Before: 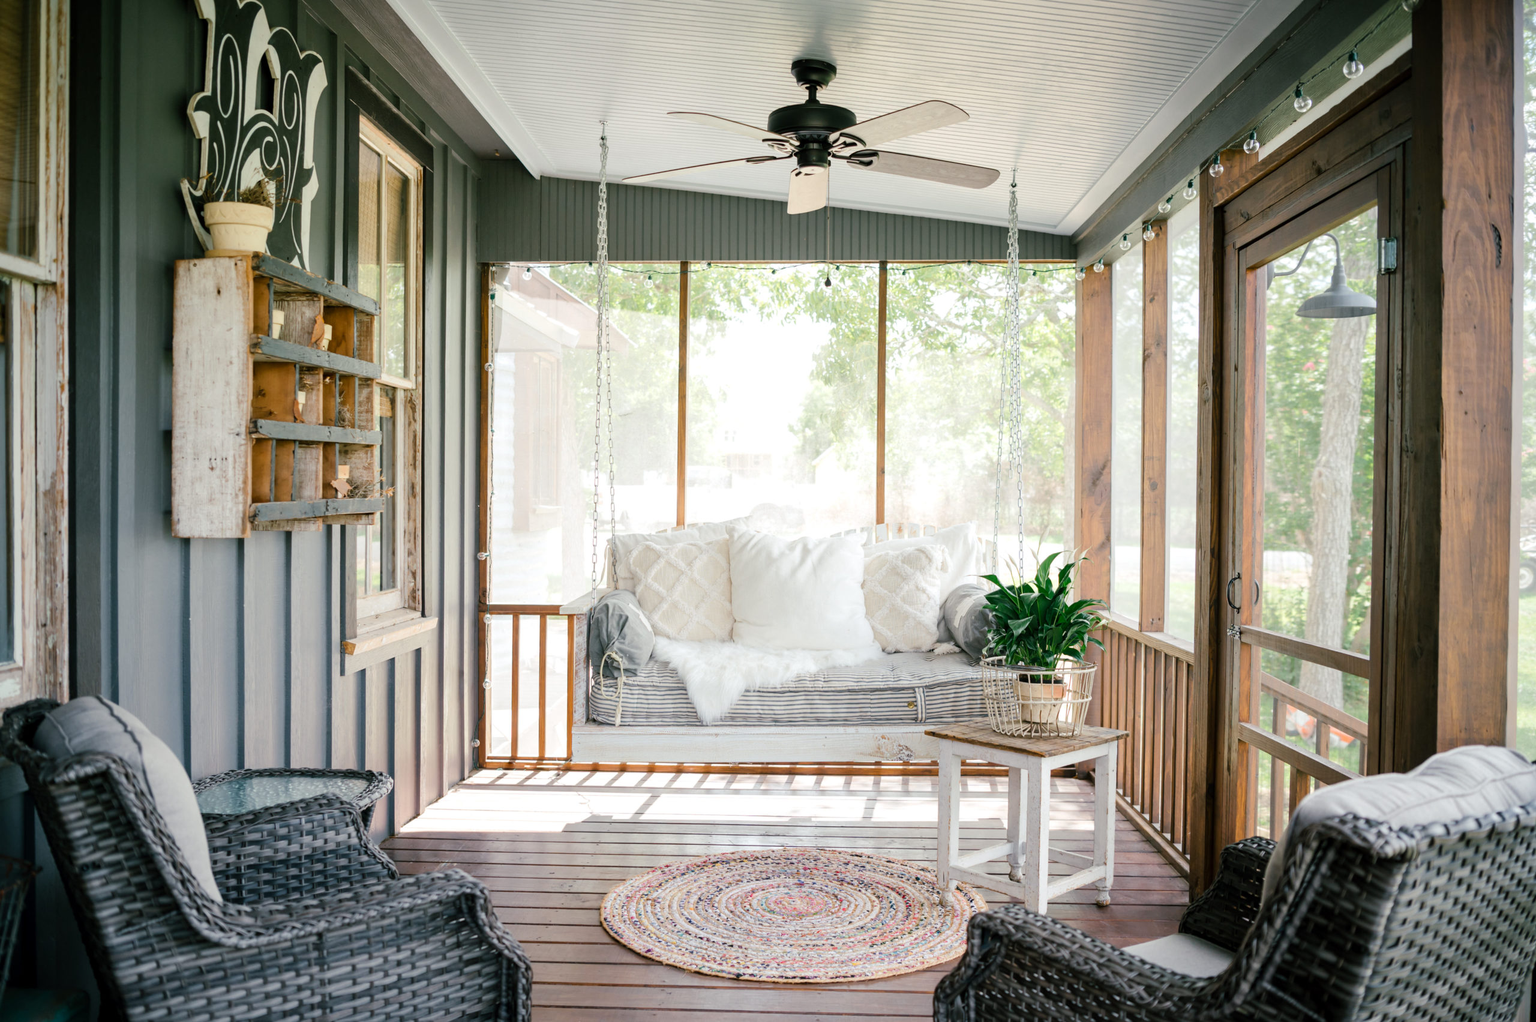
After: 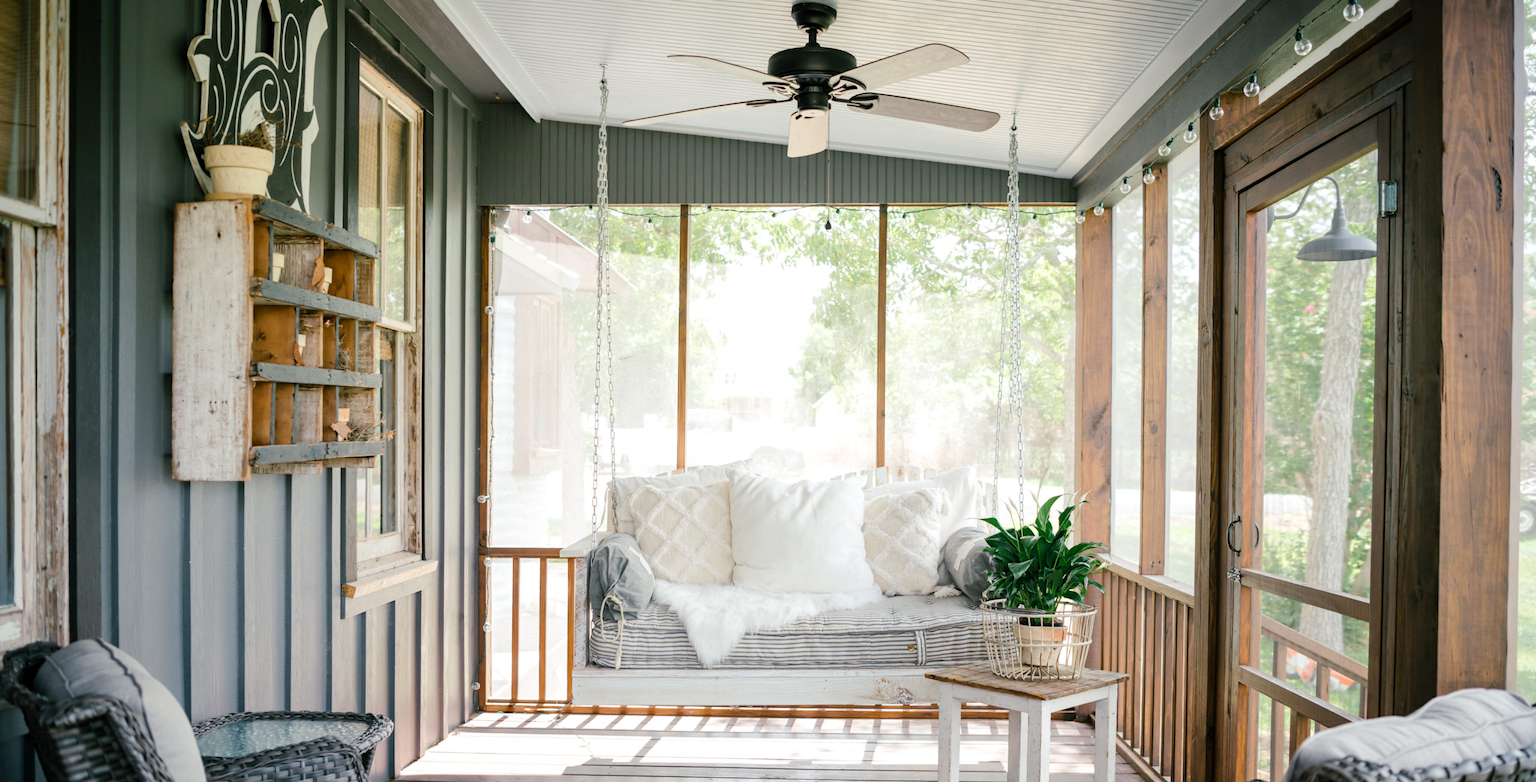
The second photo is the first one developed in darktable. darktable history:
crop: top 5.617%, bottom 17.773%
